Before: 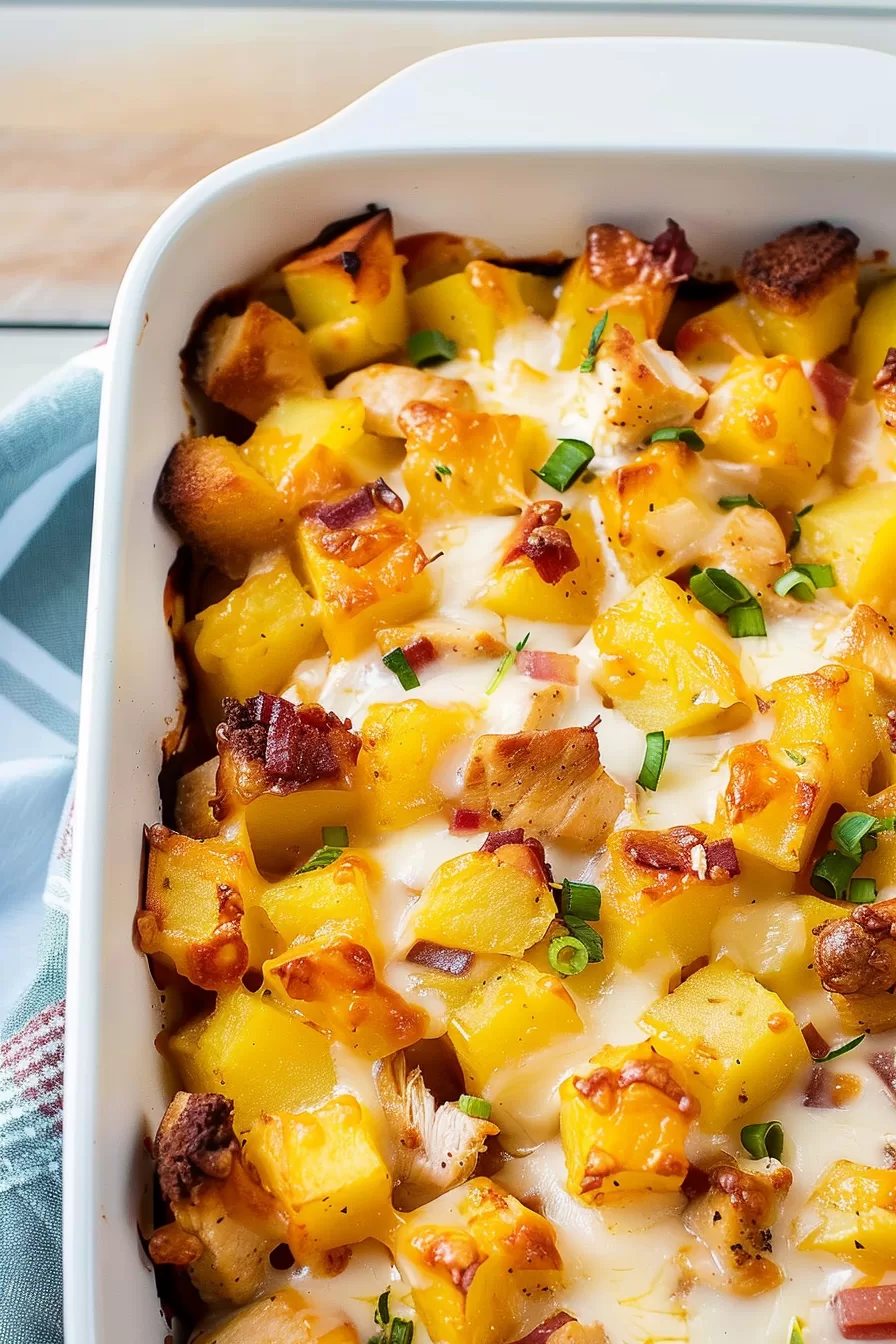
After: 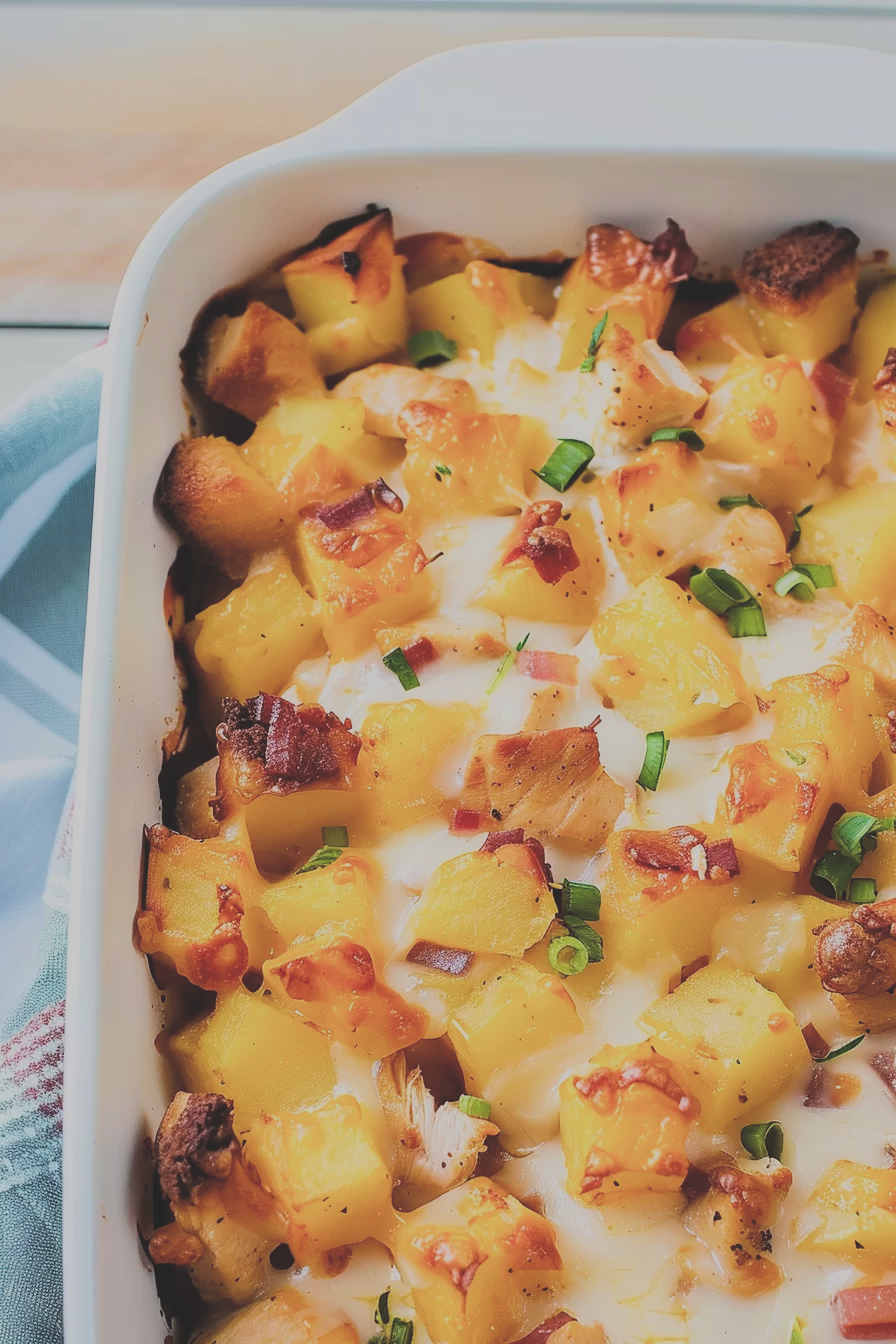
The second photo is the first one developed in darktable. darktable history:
exposure: black level correction -0.027, compensate highlight preservation false
tone curve: color space Lab, independent channels, preserve colors none
filmic rgb: black relative exposure -6.95 EV, white relative exposure 5.58 EV, threshold 2.95 EV, hardness 2.85, color science v5 (2021), contrast in shadows safe, contrast in highlights safe, enable highlight reconstruction true
